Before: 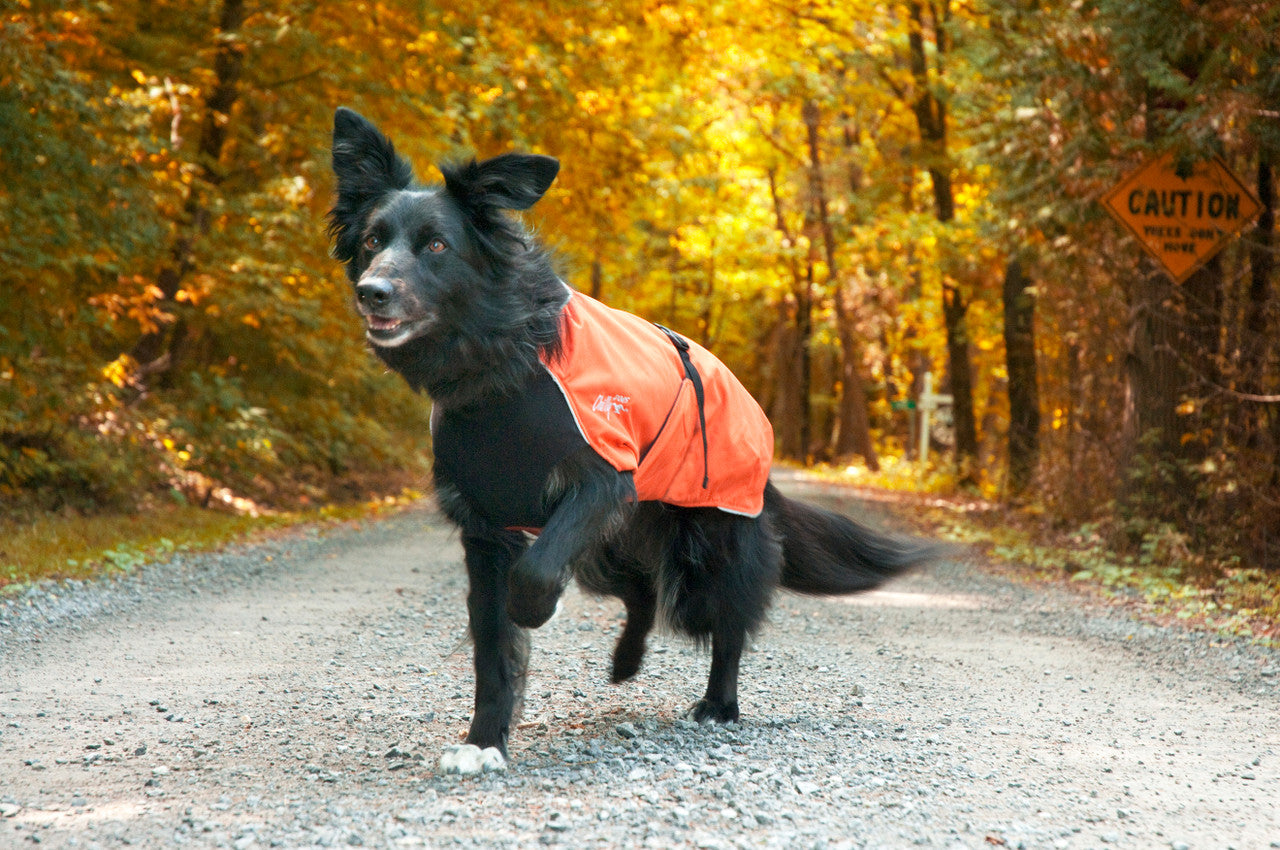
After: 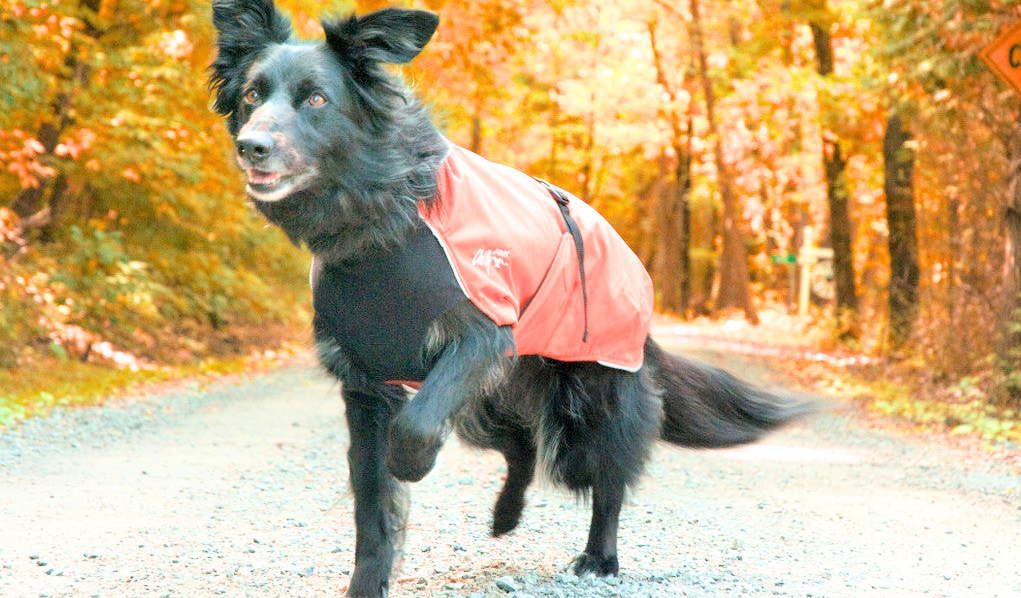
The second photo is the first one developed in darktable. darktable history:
crop: left 9.393%, top 17.244%, right 10.775%, bottom 12.301%
filmic rgb: black relative exposure -7.65 EV, white relative exposure 4.56 EV, hardness 3.61, color science v6 (2022)
exposure: black level correction 0, exposure 1.985 EV, compensate exposure bias true, compensate highlight preservation false
